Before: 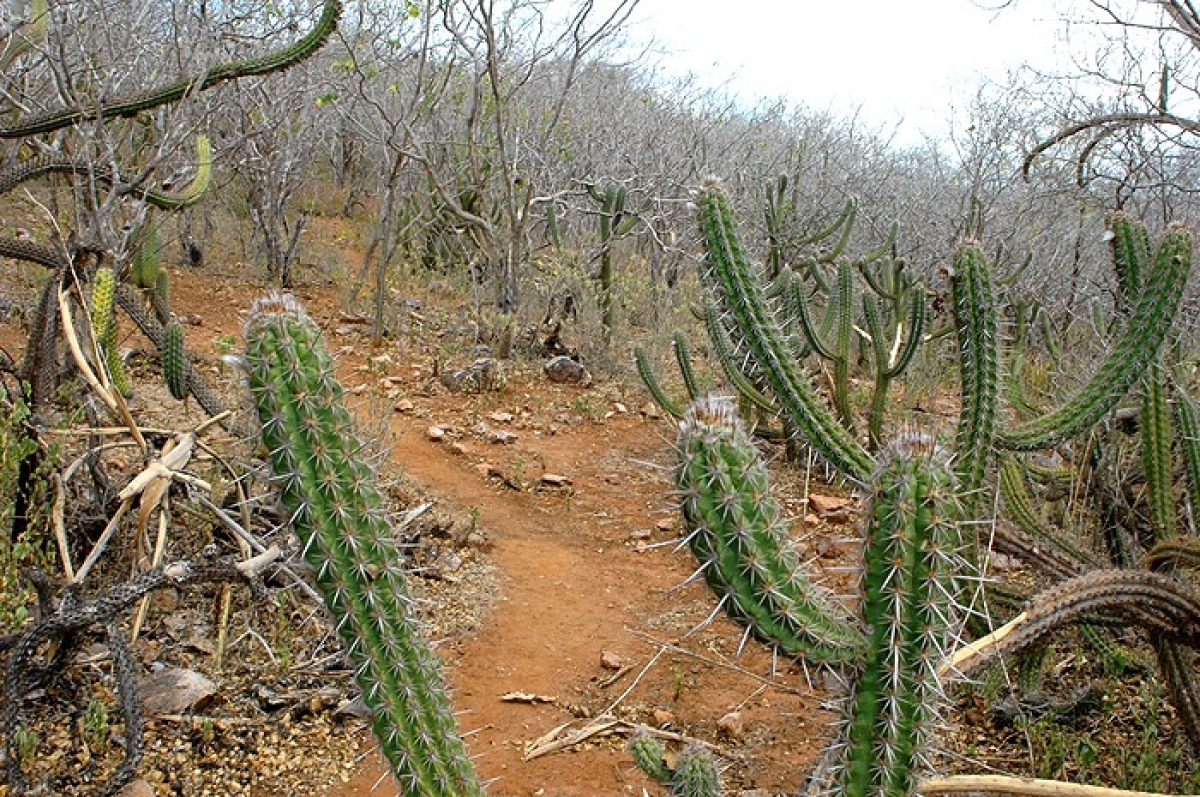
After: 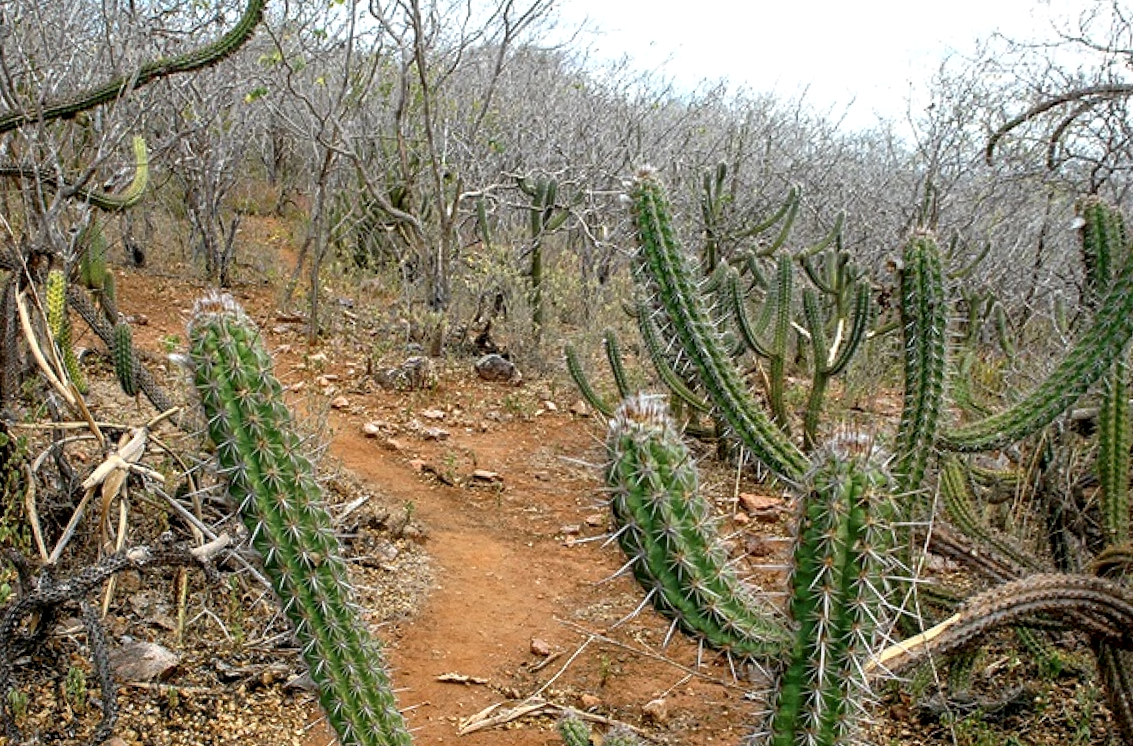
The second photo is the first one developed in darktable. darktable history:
shadows and highlights: shadows 0, highlights 40
rotate and perspective: rotation 0.062°, lens shift (vertical) 0.115, lens shift (horizontal) -0.133, crop left 0.047, crop right 0.94, crop top 0.061, crop bottom 0.94
local contrast: on, module defaults
